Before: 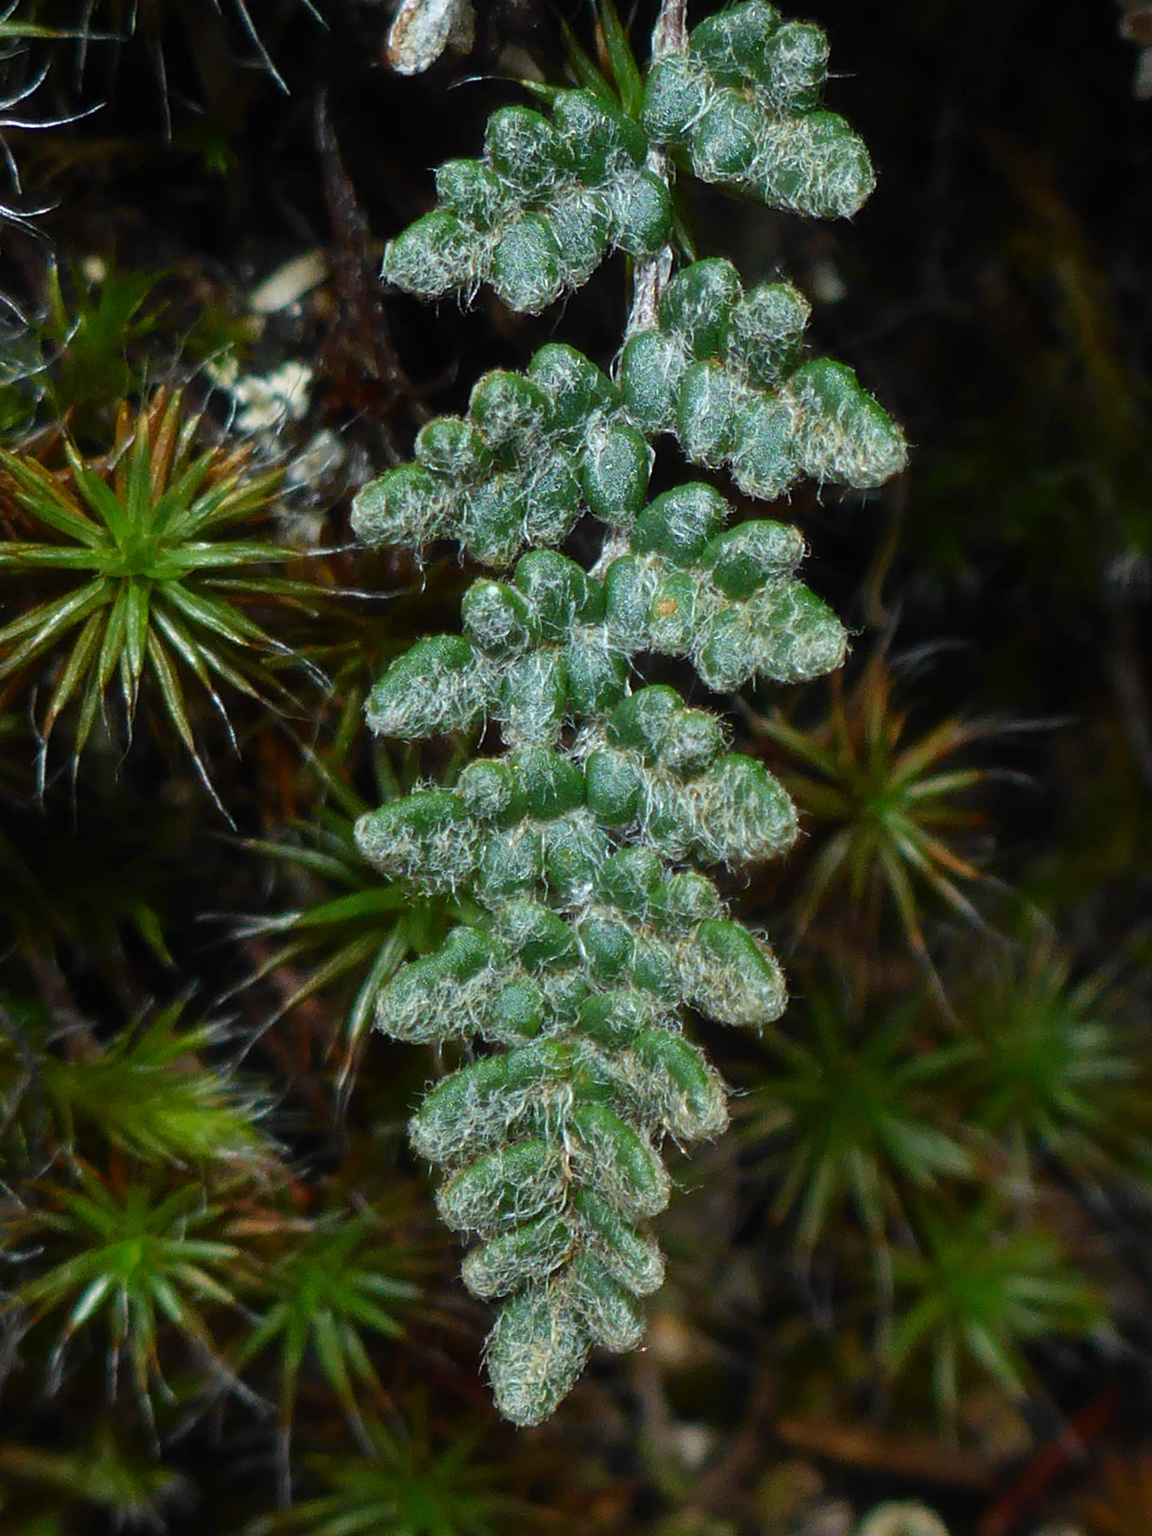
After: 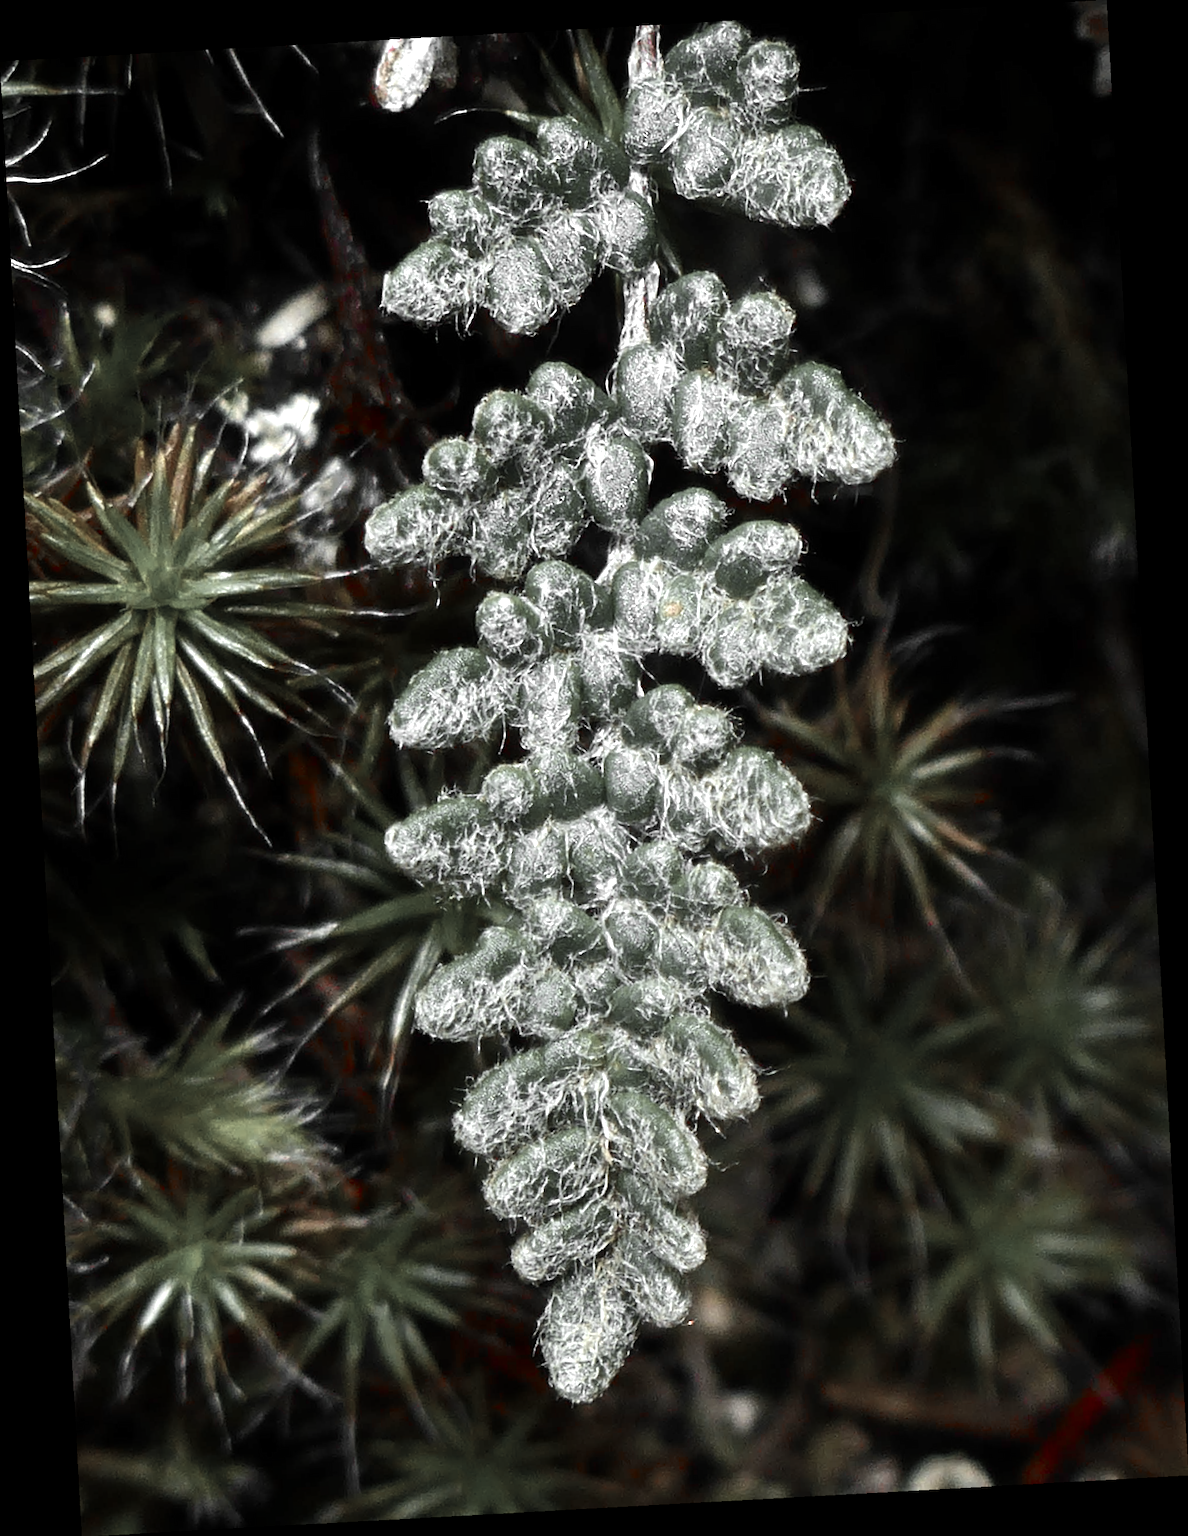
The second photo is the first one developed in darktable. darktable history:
exposure: black level correction 0.001, exposure 0.3 EV, compensate highlight preservation false
tone equalizer: -8 EV -0.75 EV, -7 EV -0.7 EV, -6 EV -0.6 EV, -5 EV -0.4 EV, -3 EV 0.4 EV, -2 EV 0.6 EV, -1 EV 0.7 EV, +0 EV 0.75 EV, edges refinement/feathering 500, mask exposure compensation -1.57 EV, preserve details no
color zones: curves: ch1 [(0, 0.831) (0.08, 0.771) (0.157, 0.268) (0.241, 0.207) (0.562, -0.005) (0.714, -0.013) (0.876, 0.01) (1, 0.831)]
rotate and perspective: rotation -3.18°, automatic cropping off
